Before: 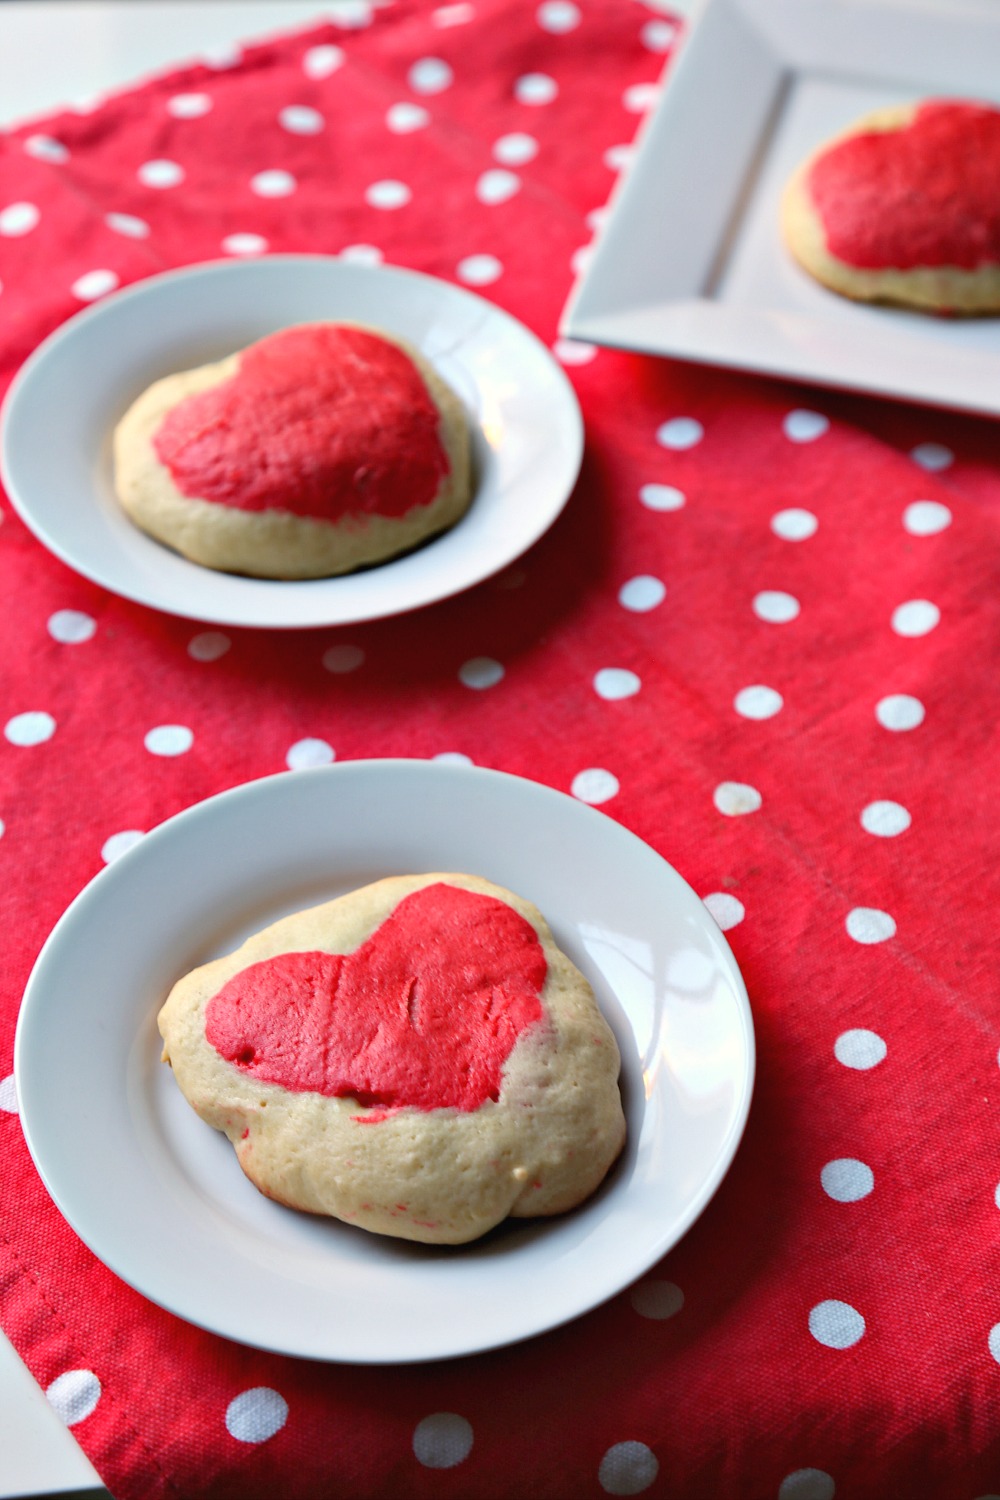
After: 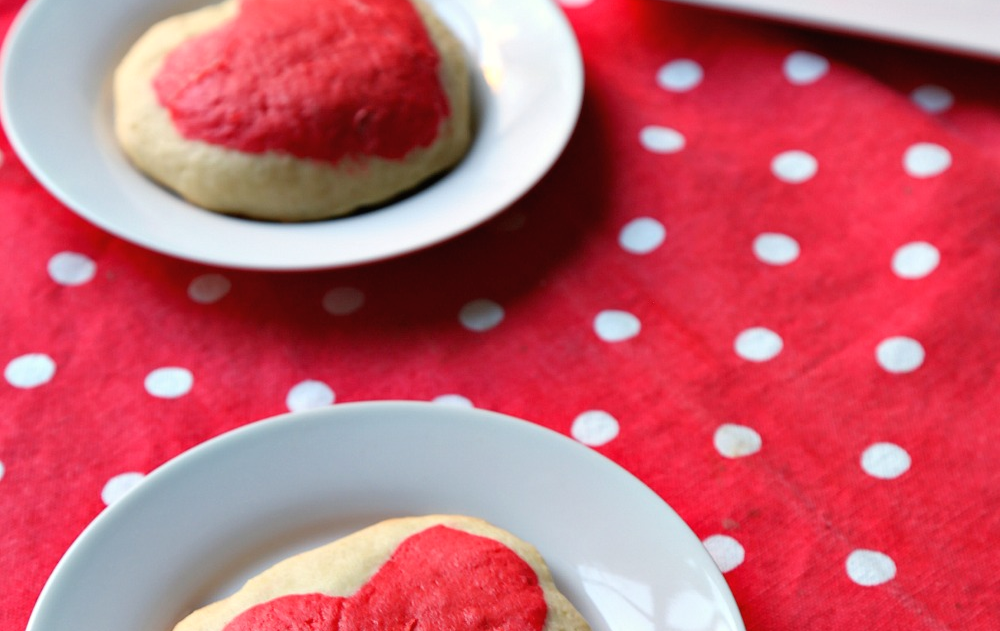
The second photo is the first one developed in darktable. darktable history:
crop and rotate: top 23.914%, bottom 33.955%
exposure: exposure -0.404 EV, compensate exposure bias true, compensate highlight preservation false
tone equalizer: -8 EV -0.414 EV, -7 EV -0.412 EV, -6 EV -0.315 EV, -5 EV -0.208 EV, -3 EV 0.251 EV, -2 EV 0.325 EV, -1 EV 0.396 EV, +0 EV 0.398 EV
